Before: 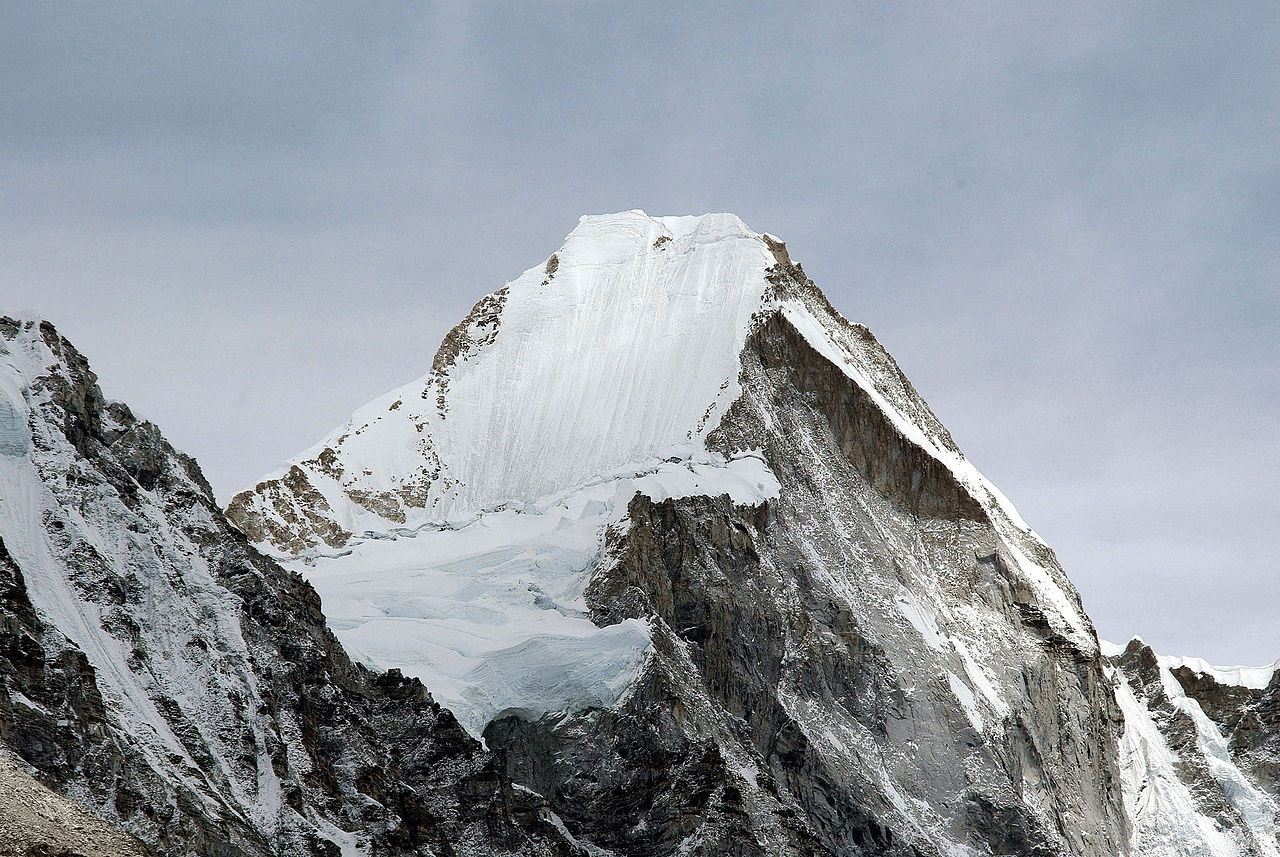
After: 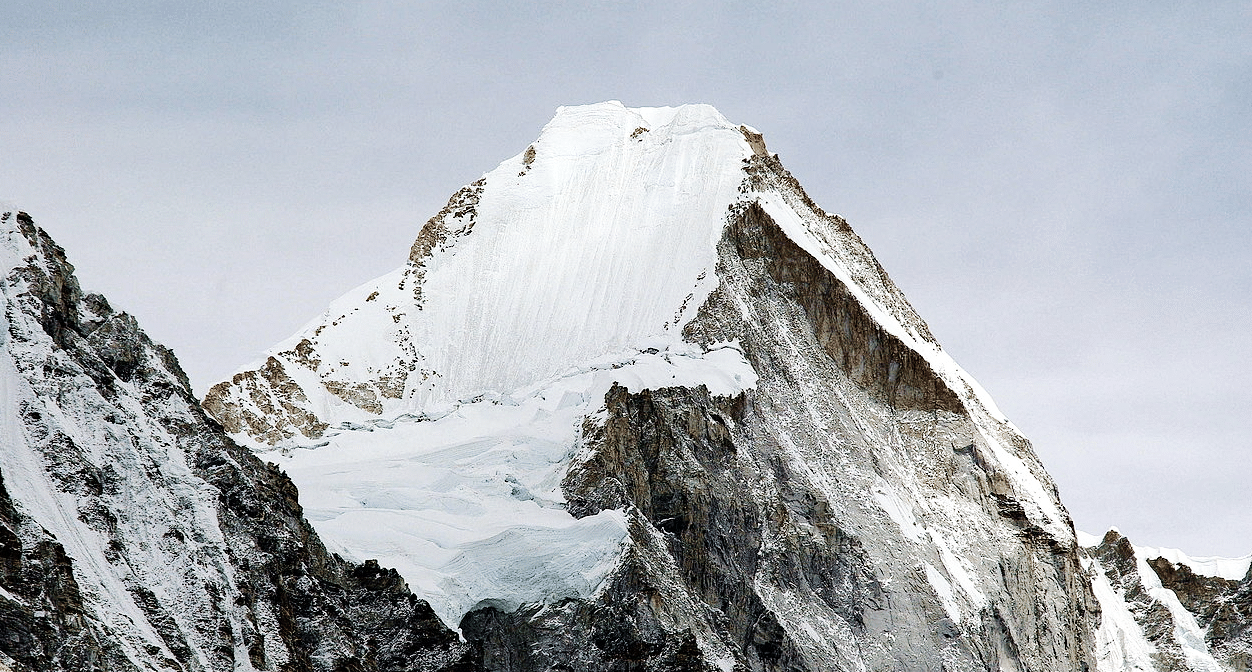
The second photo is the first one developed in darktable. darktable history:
haze removal: adaptive false
tone curve: curves: ch0 [(0, 0.014) (0.12, 0.096) (0.386, 0.49) (0.54, 0.684) (0.751, 0.855) (0.89, 0.943) (0.998, 0.989)]; ch1 [(0, 0) (0.133, 0.099) (0.437, 0.41) (0.5, 0.5) (0.517, 0.536) (0.548, 0.575) (0.582, 0.639) (0.627, 0.692) (0.836, 0.868) (1, 1)]; ch2 [(0, 0) (0.374, 0.341) (0.456, 0.443) (0.478, 0.49) (0.501, 0.5) (0.528, 0.538) (0.55, 0.6) (0.572, 0.633) (0.702, 0.775) (1, 1)], preserve colors none
crop and rotate: left 1.862%, top 12.727%, right 0.295%, bottom 8.767%
local contrast: highlights 102%, shadows 102%, detail 119%, midtone range 0.2
